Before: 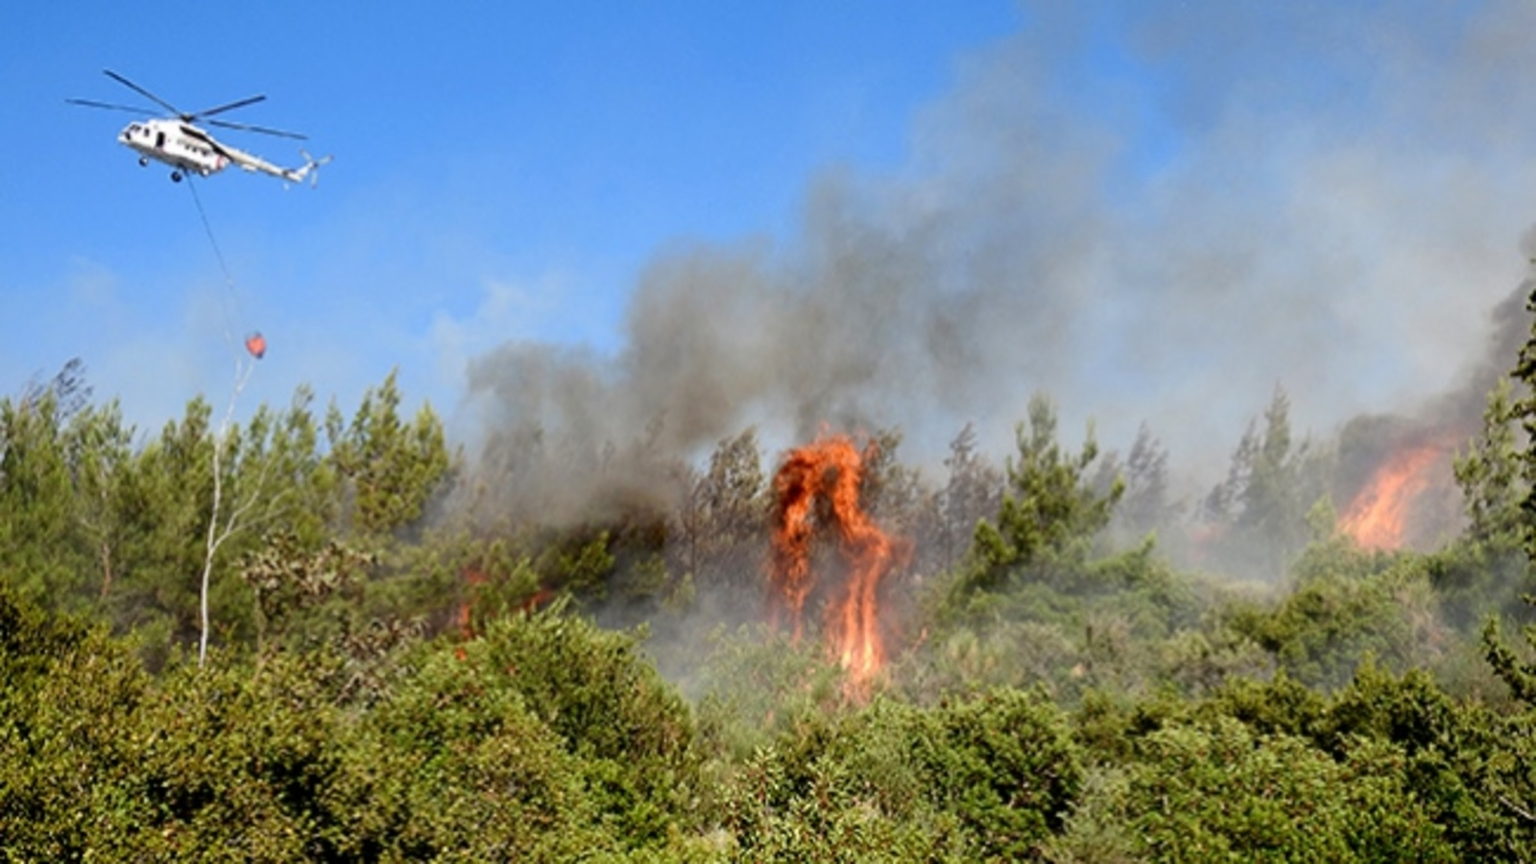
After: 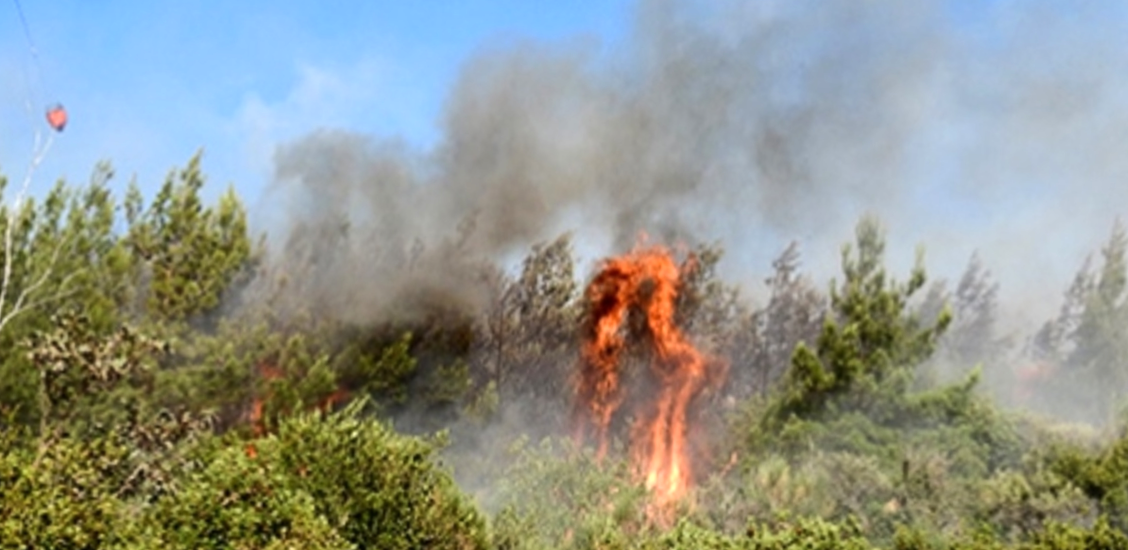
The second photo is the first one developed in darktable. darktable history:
tone equalizer: -8 EV -0.417 EV, -7 EV -0.389 EV, -6 EV -0.333 EV, -5 EV -0.222 EV, -3 EV 0.222 EV, -2 EV 0.333 EV, -1 EV 0.389 EV, +0 EV 0.417 EV, edges refinement/feathering 500, mask exposure compensation -1.57 EV, preserve details no
crop and rotate: angle -3.37°, left 9.79%, top 20.73%, right 12.42%, bottom 11.82%
